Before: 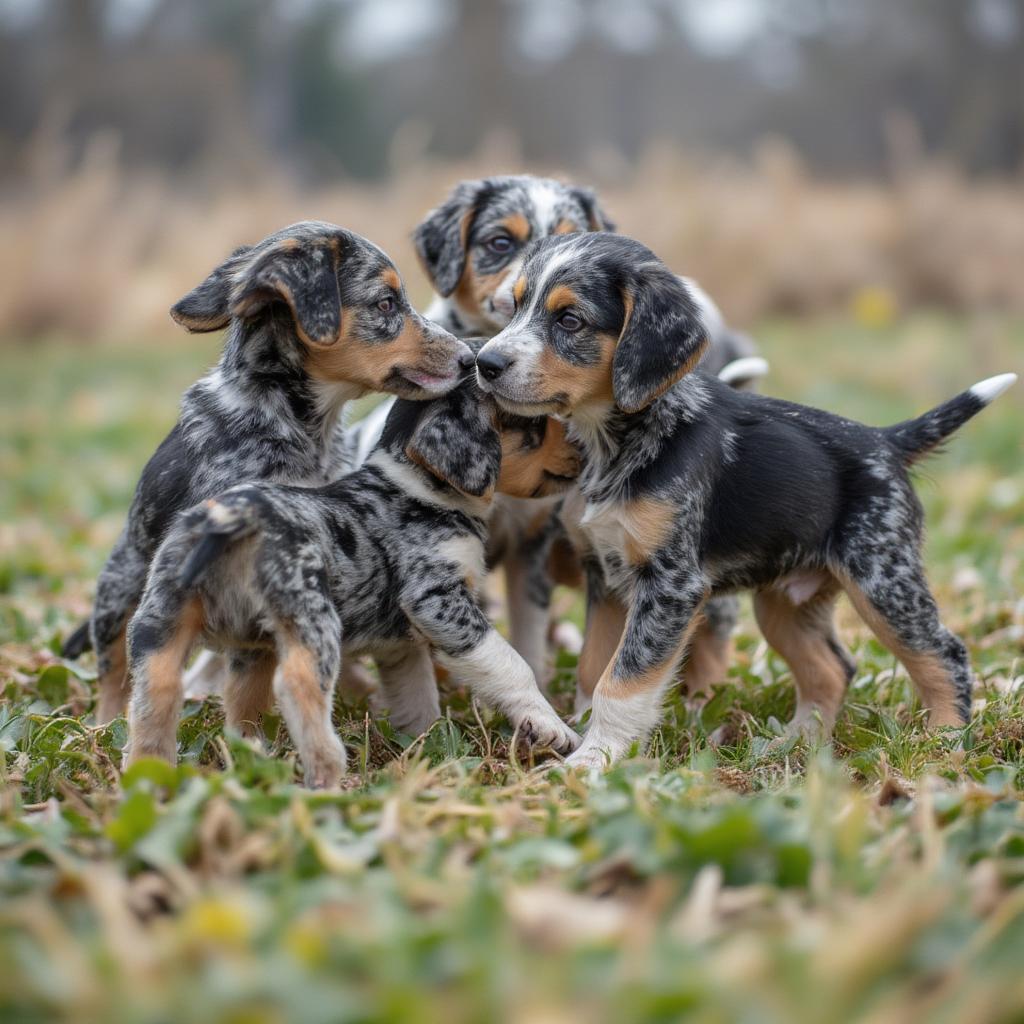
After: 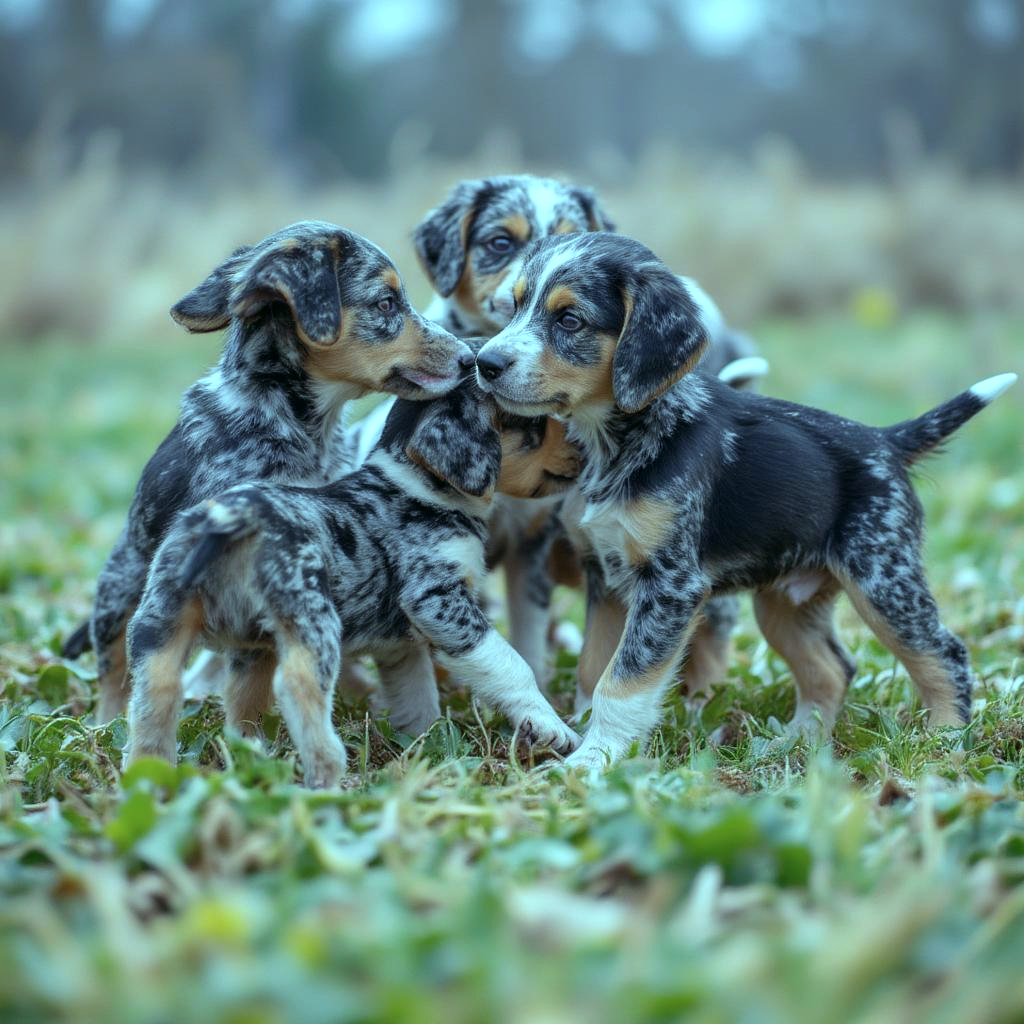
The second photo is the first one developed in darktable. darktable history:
color balance: mode lift, gamma, gain (sRGB), lift [0.997, 0.979, 1.021, 1.011], gamma [1, 1.084, 0.916, 0.998], gain [1, 0.87, 1.13, 1.101], contrast 4.55%, contrast fulcrum 38.24%, output saturation 104.09%
color calibration: illuminant F (fluorescent), F source F9 (Cool White Deluxe 4150 K) – high CRI, x 0.374, y 0.373, temperature 4158.34 K
